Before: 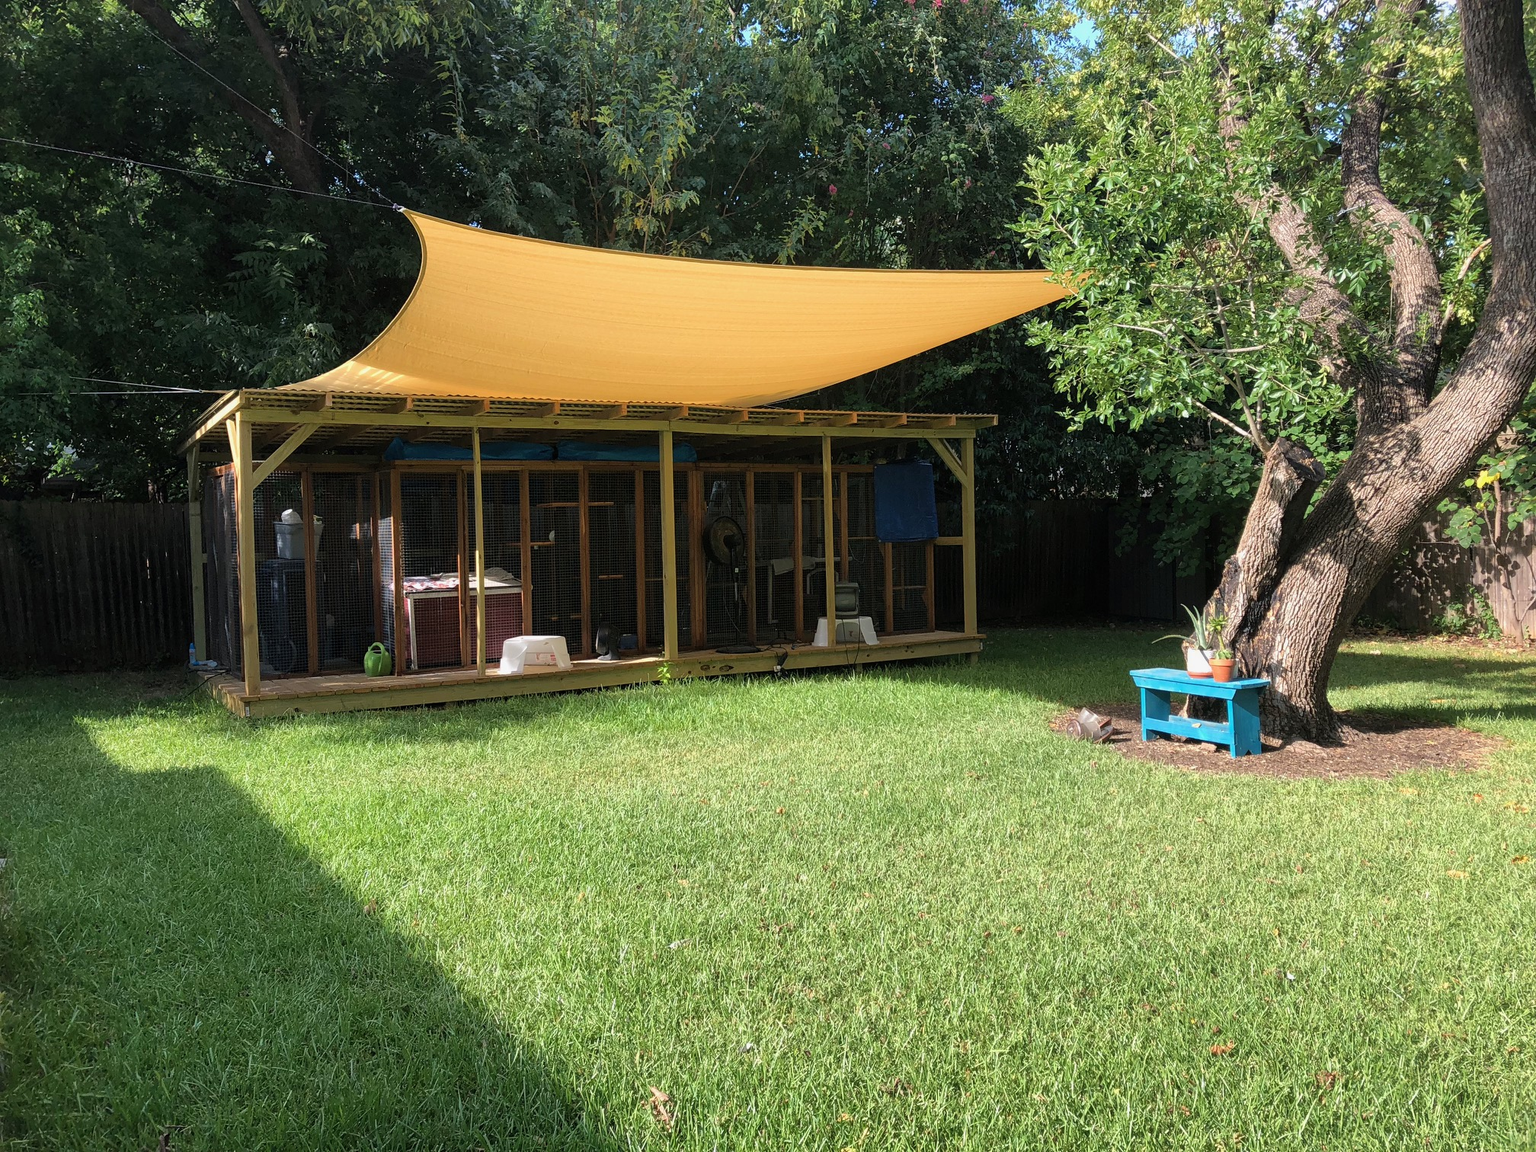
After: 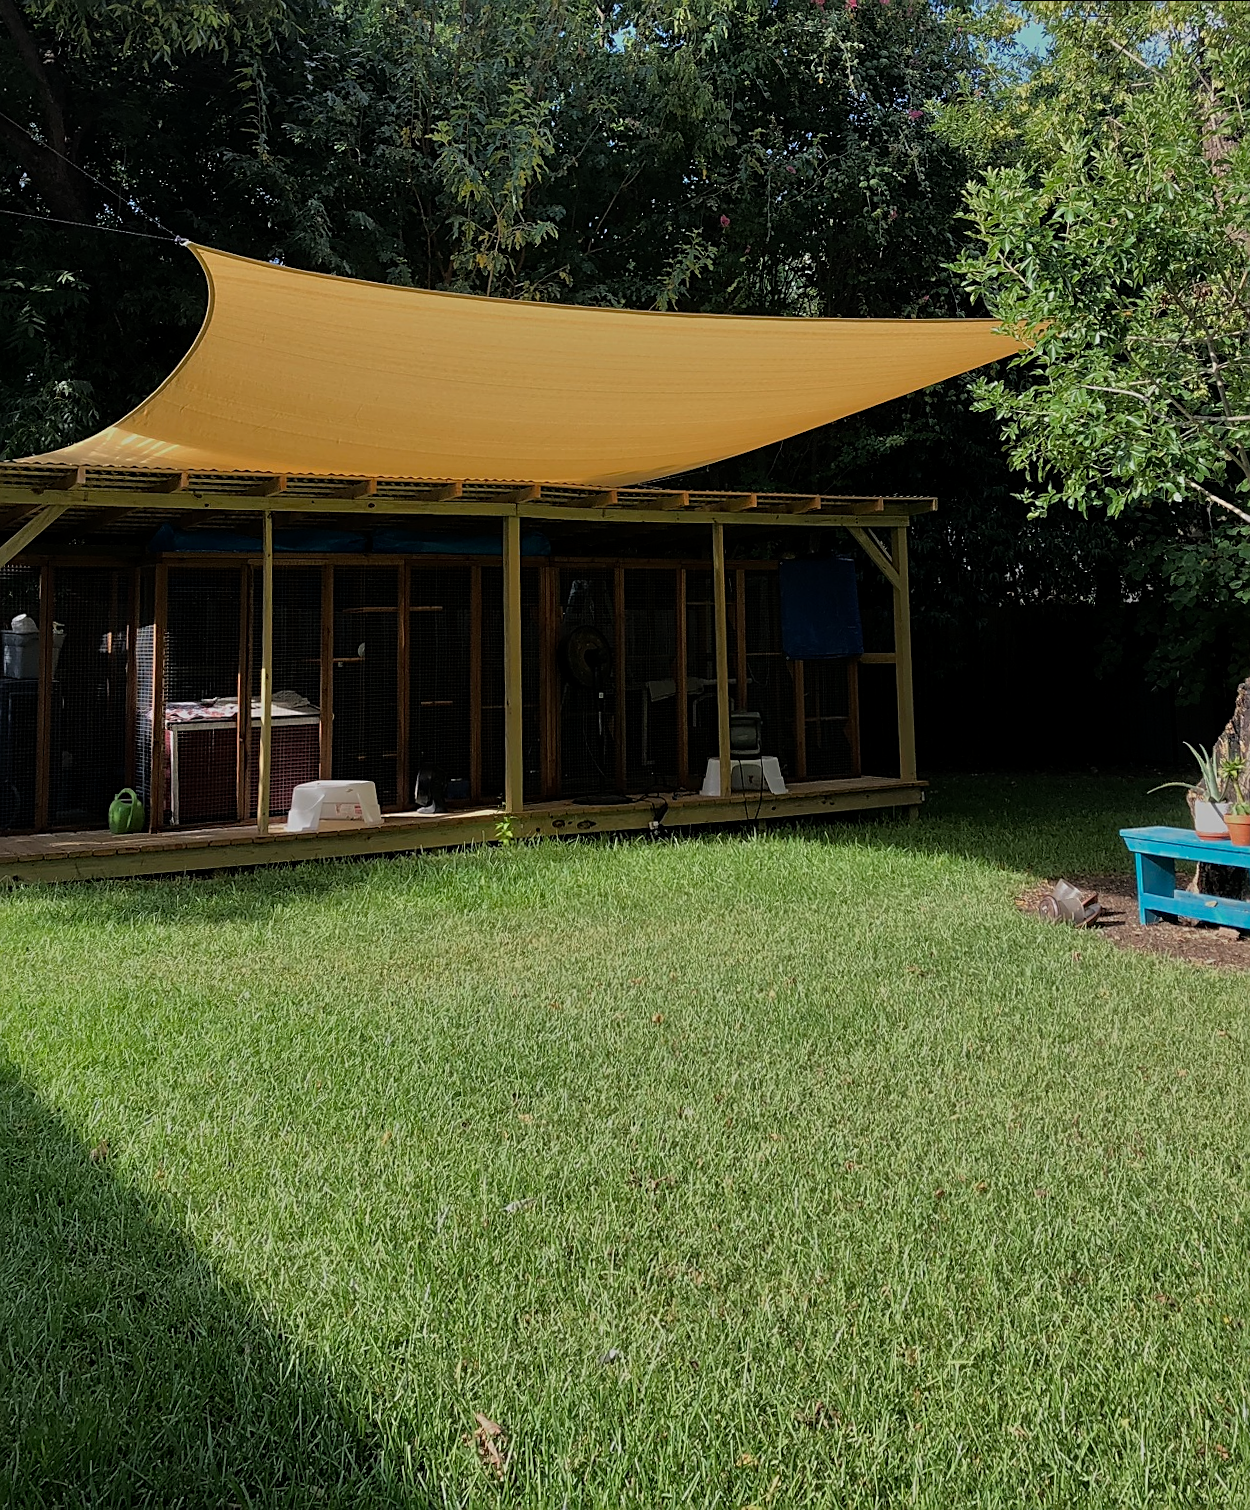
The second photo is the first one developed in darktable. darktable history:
tone equalizer: -7 EV 0.15 EV, -6 EV 0.6 EV, -5 EV 1.15 EV, -4 EV 1.33 EV, -3 EV 1.15 EV, -2 EV 0.6 EV, -1 EV 0.15 EV, mask exposure compensation -0.5 EV
exposure: exposure -2.002 EV, compensate highlight preservation false
sharpen: on, module defaults
crop and rotate: left 15.446%, right 17.836%
rotate and perspective: rotation 0.215°, lens shift (vertical) -0.139, crop left 0.069, crop right 0.939, crop top 0.002, crop bottom 0.996
